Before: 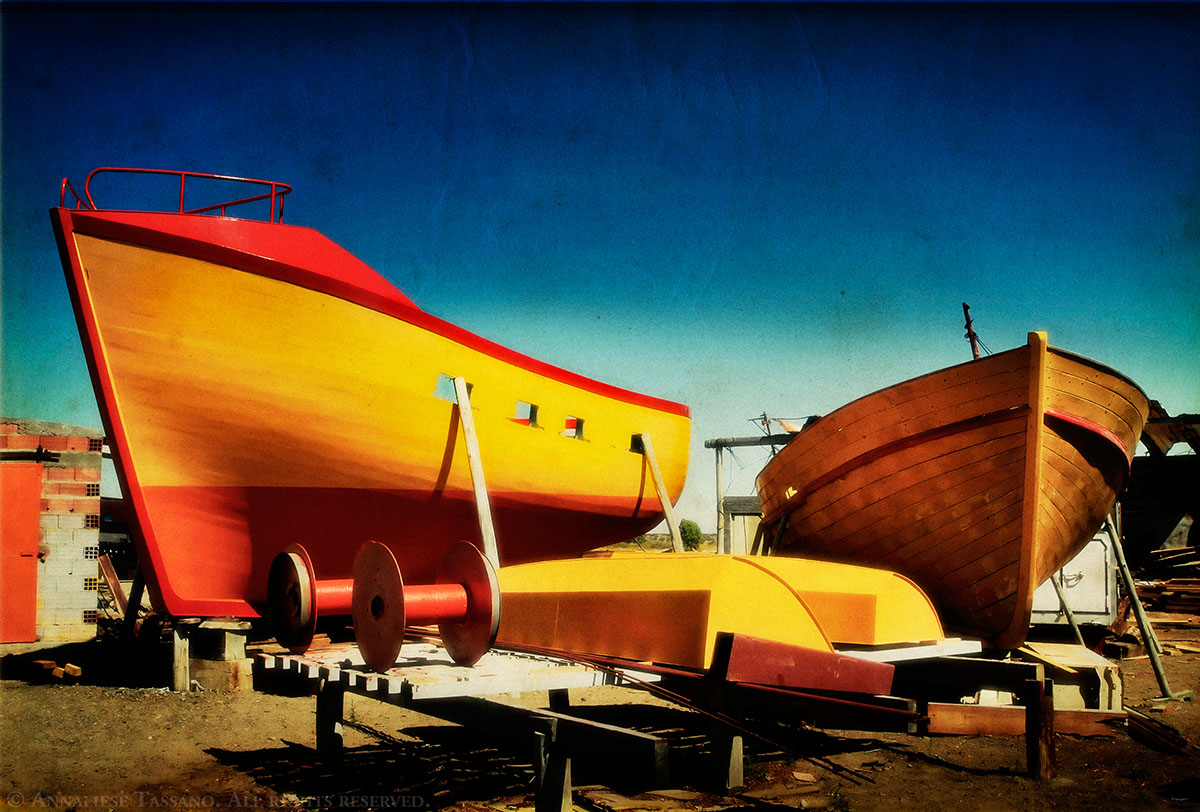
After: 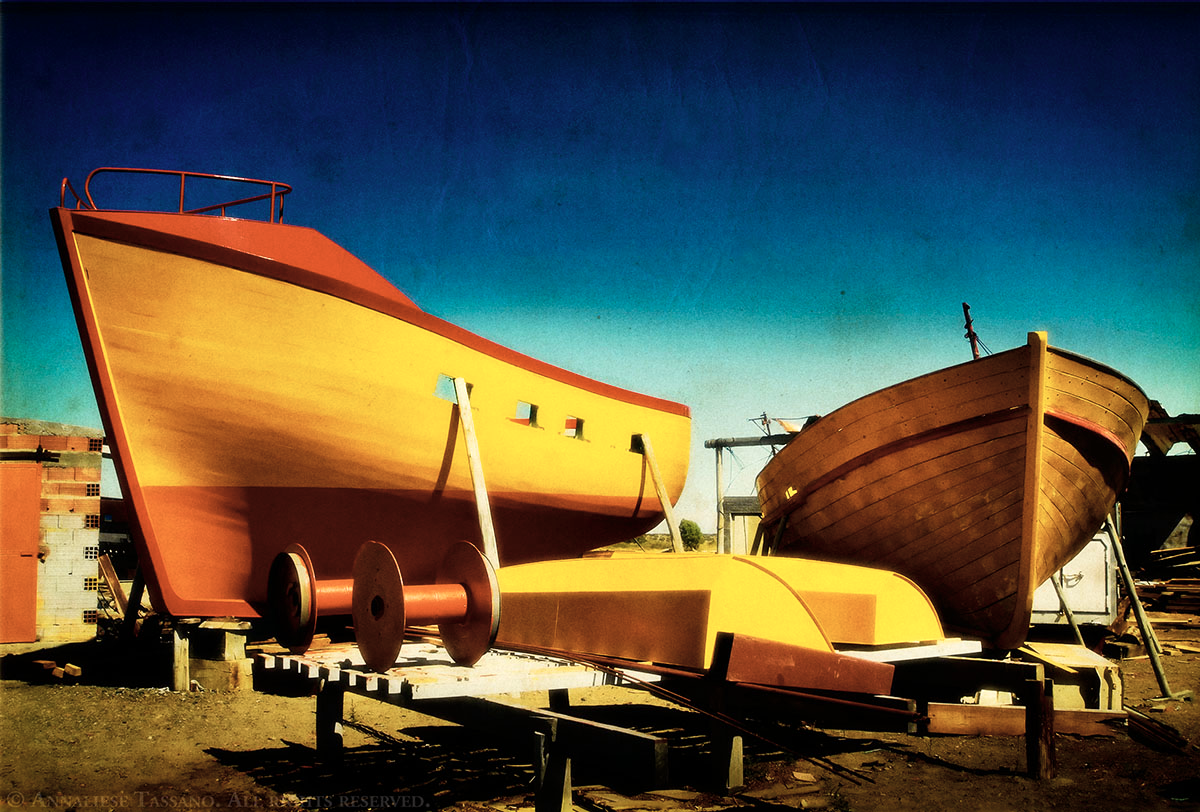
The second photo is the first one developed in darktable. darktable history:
contrast brightness saturation: contrast 0.104, saturation -0.369
exposure: exposure 0.203 EV, compensate exposure bias true, compensate highlight preservation false
color balance rgb: power › chroma 0.322%, power › hue 24.5°, perceptual saturation grading › global saturation 25.534%, global vibrance 44.942%
